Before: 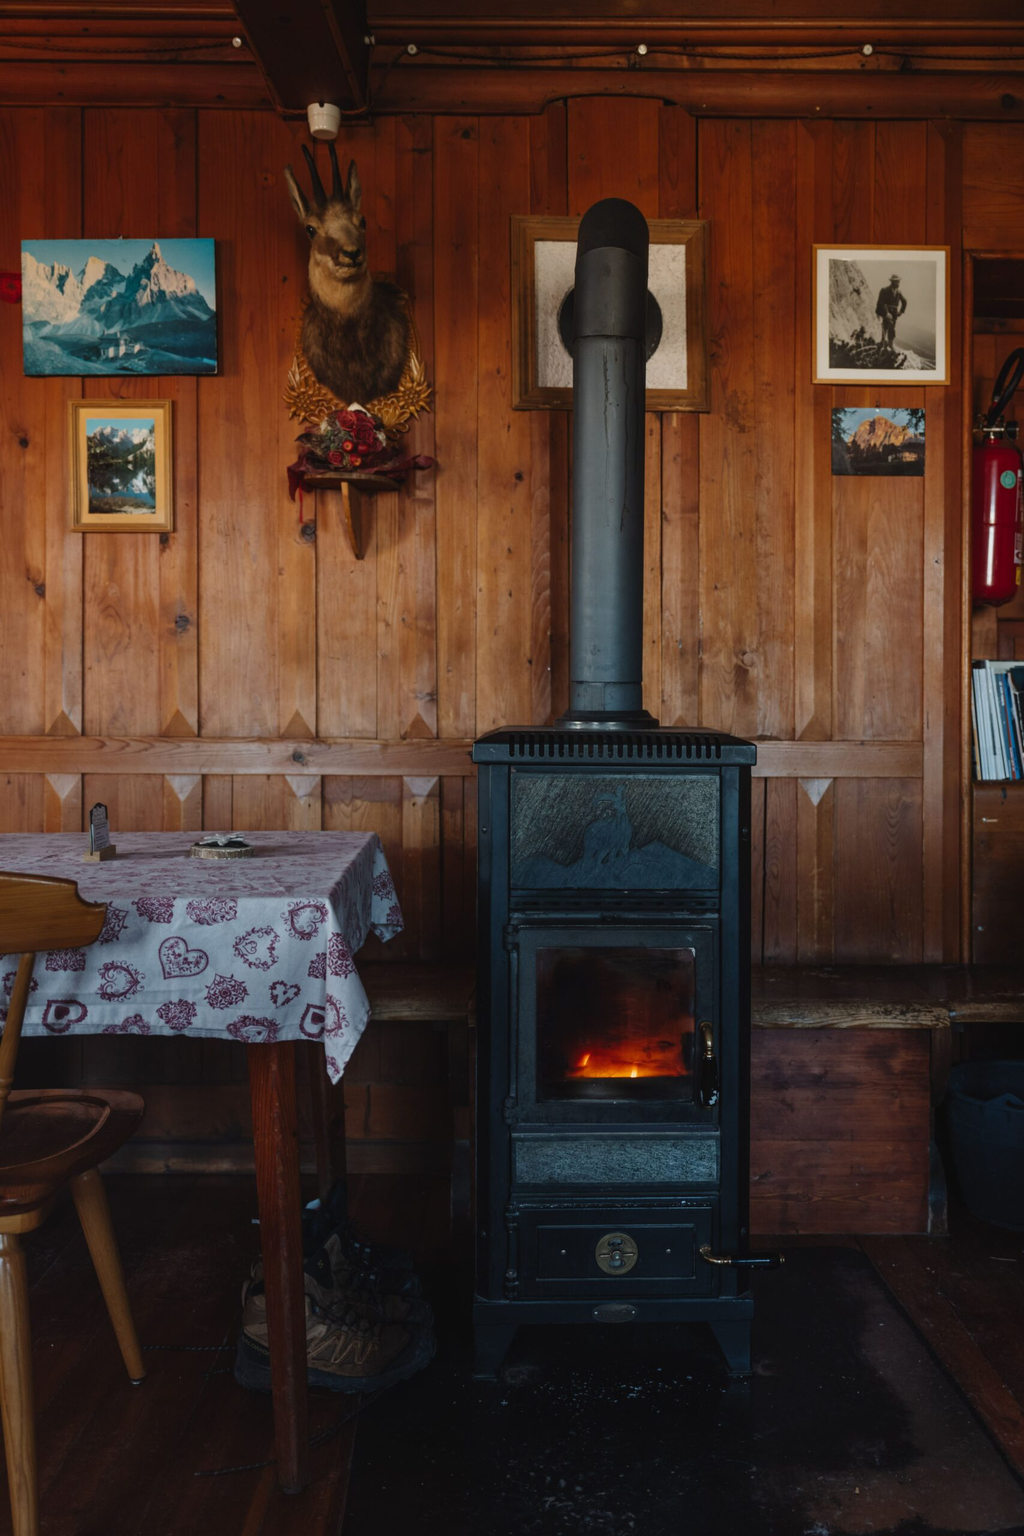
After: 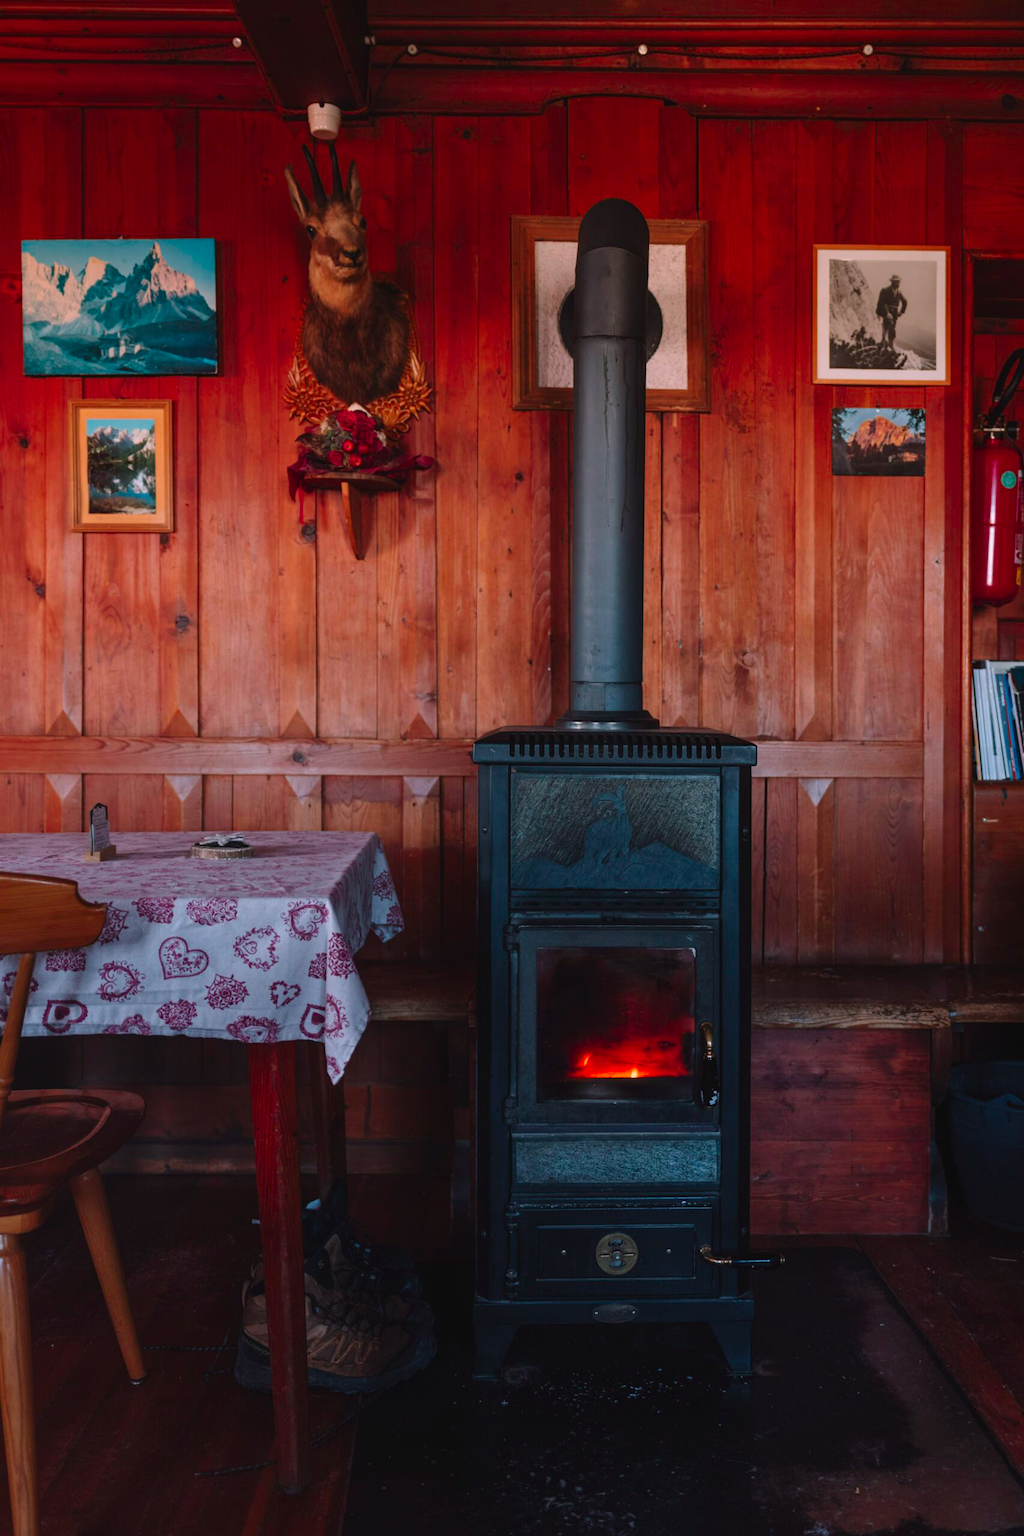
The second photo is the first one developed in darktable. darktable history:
white balance: red 1.05, blue 1.072
tone equalizer: on, module defaults
color contrast: green-magenta contrast 1.73, blue-yellow contrast 1.15
